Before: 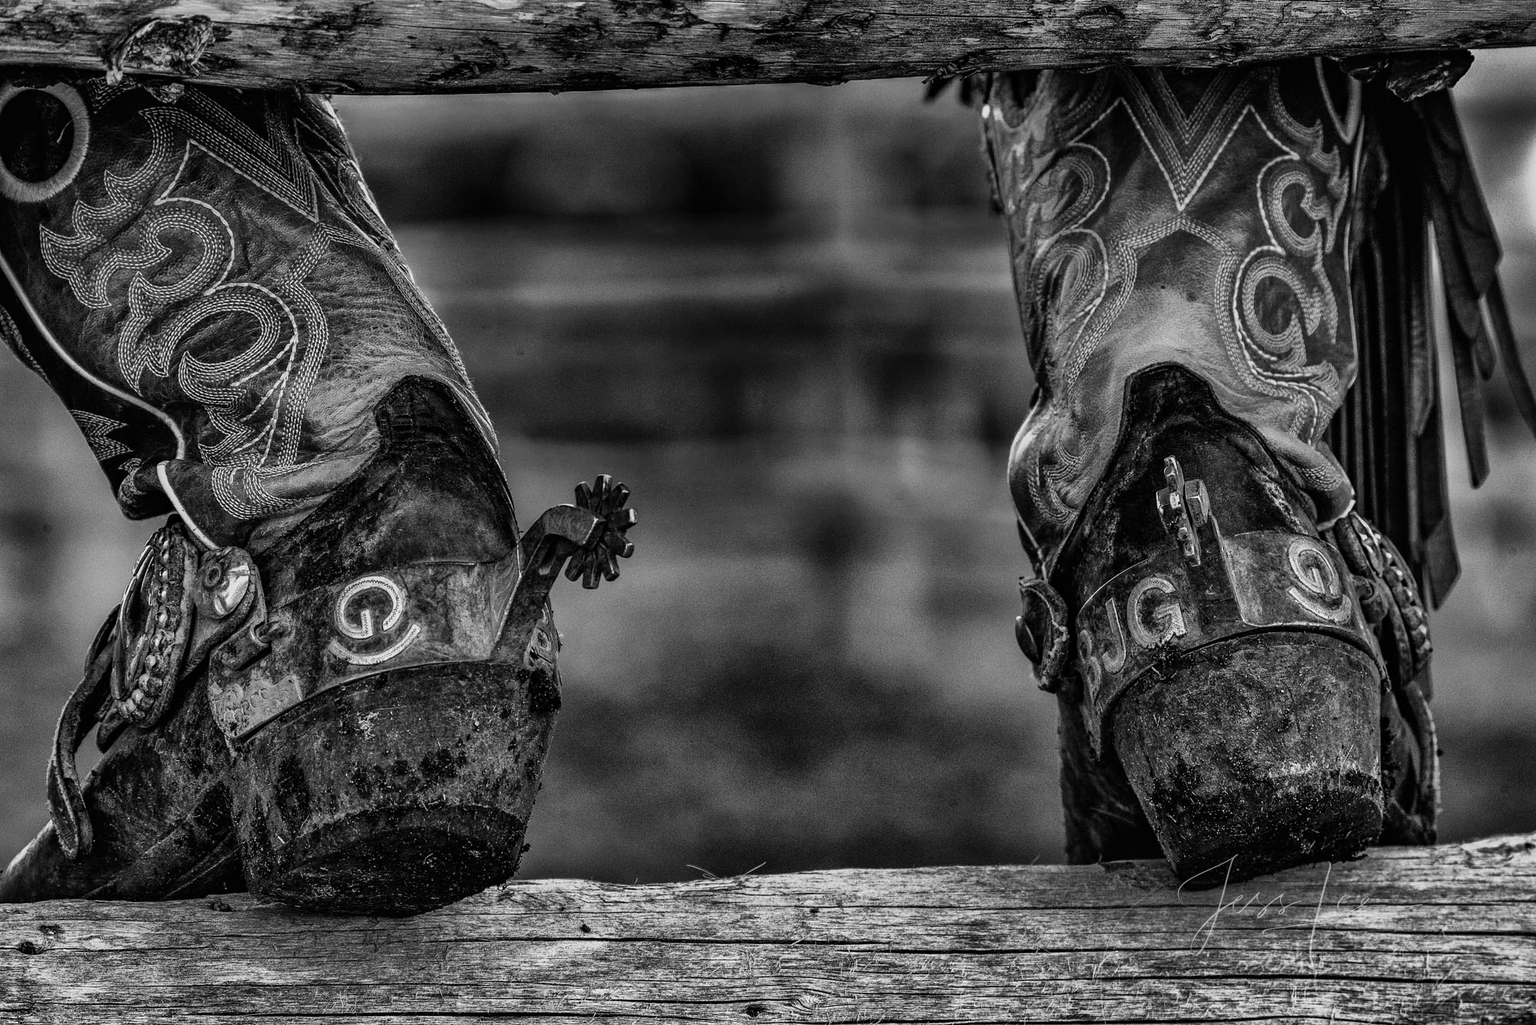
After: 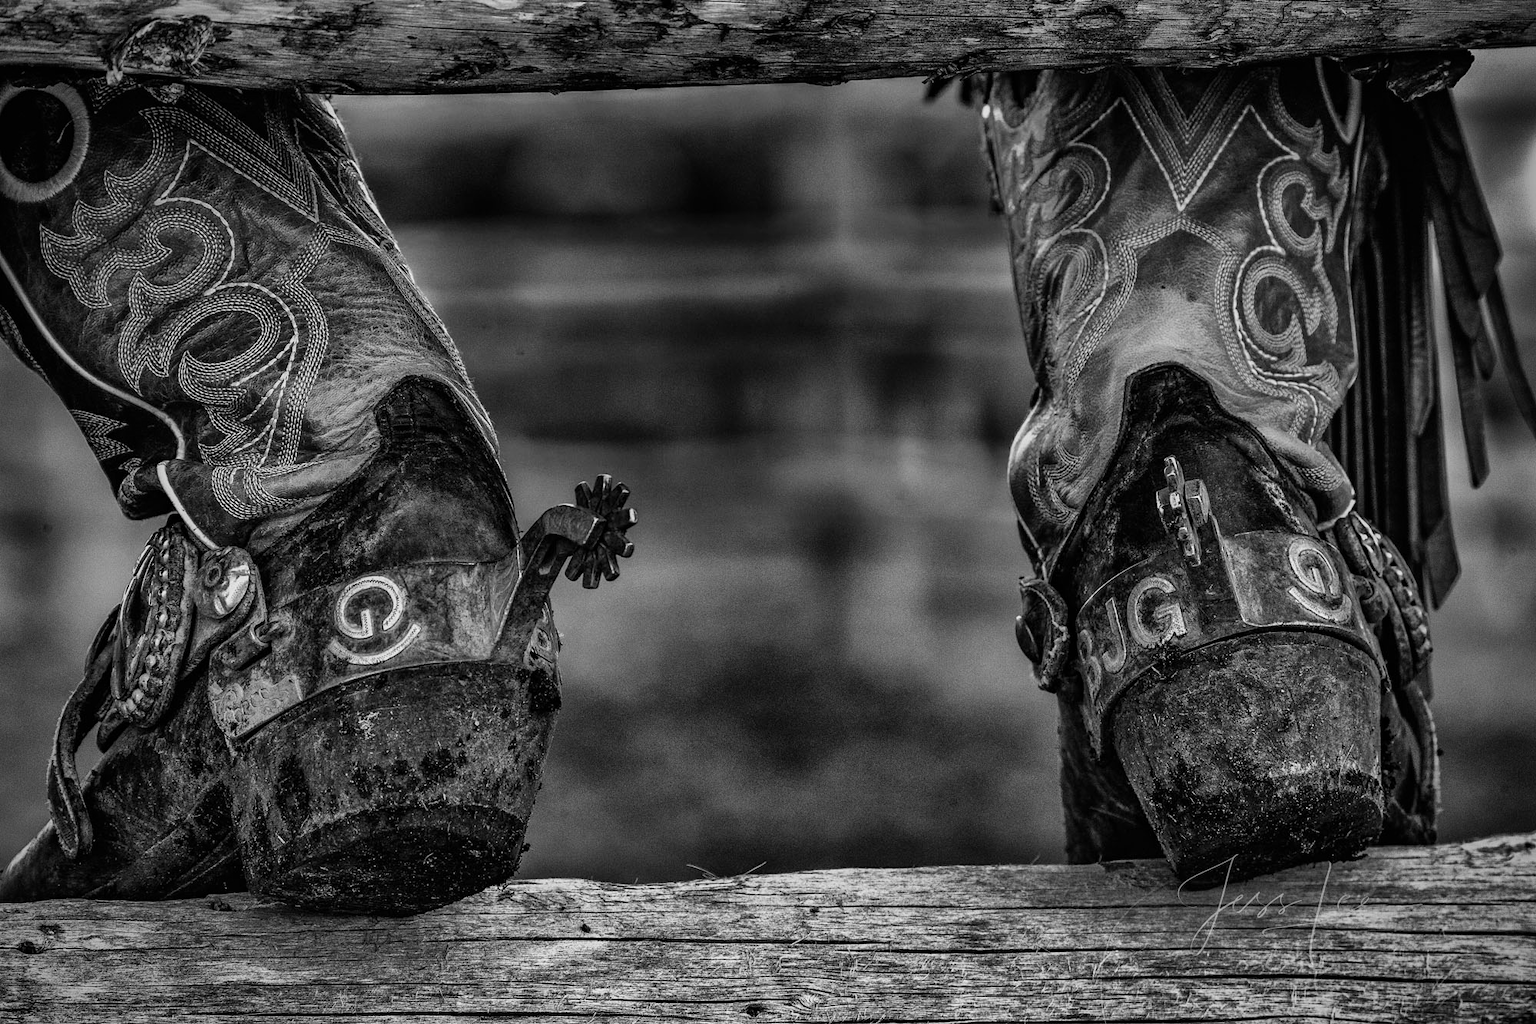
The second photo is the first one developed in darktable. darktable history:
vignetting: fall-off start 71.61%, brightness -0.533, saturation -0.509, unbound false
color correction: highlights a* -0.101, highlights b* 0.09
